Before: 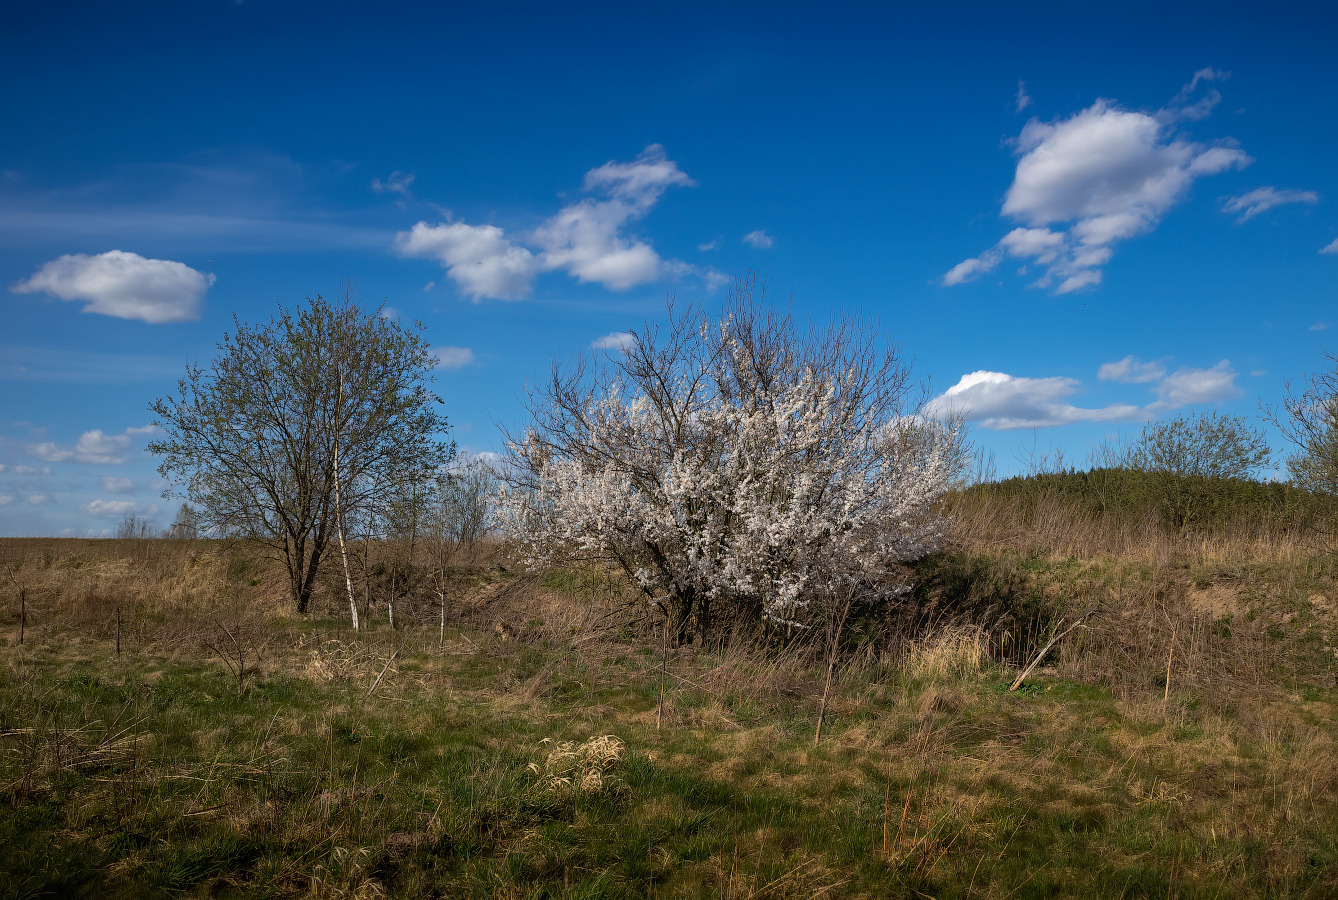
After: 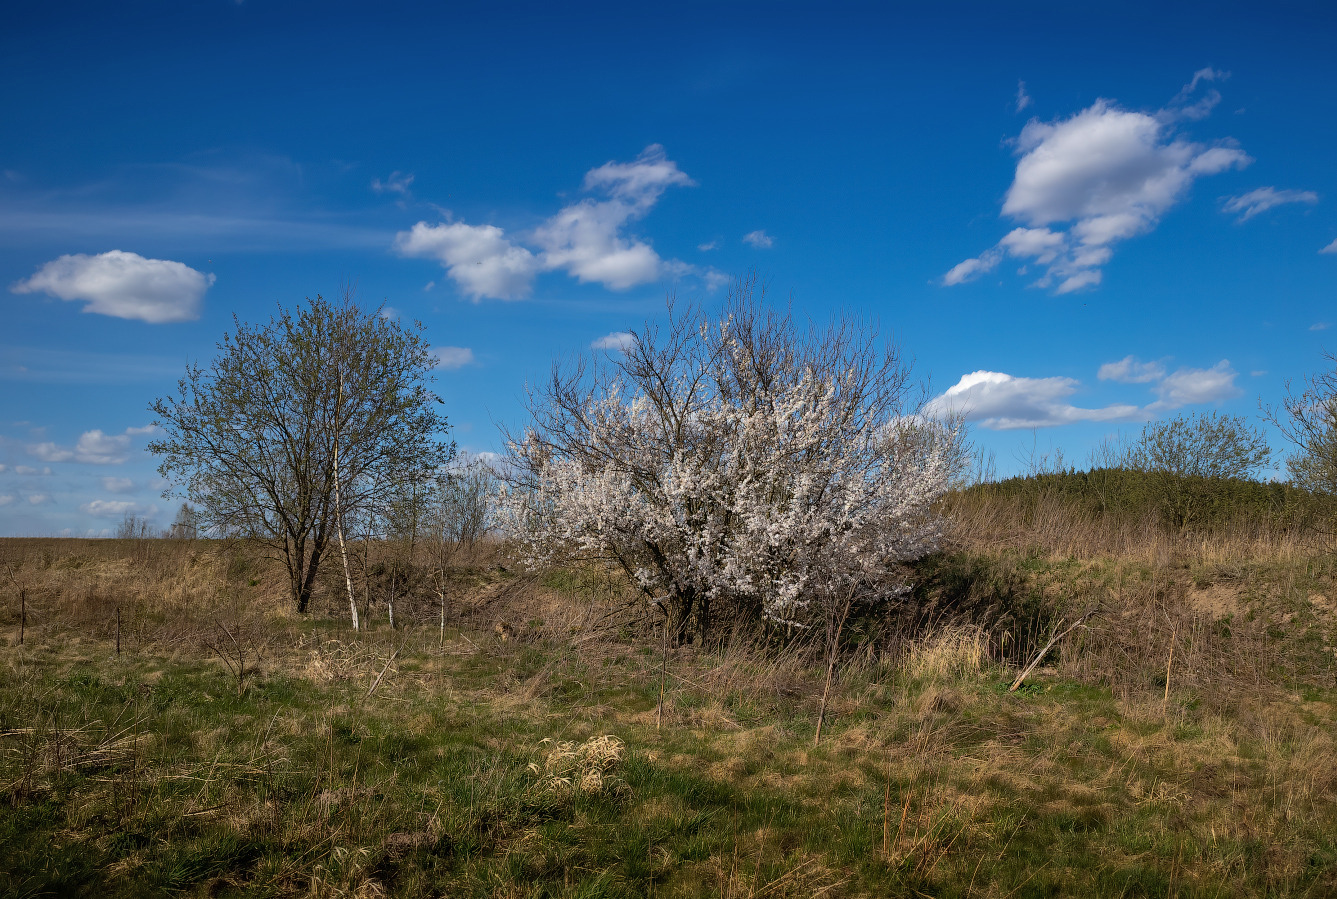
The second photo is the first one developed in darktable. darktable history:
crop: left 0.069%
shadows and highlights: shadows 36.48, highlights -27.53, soften with gaussian
